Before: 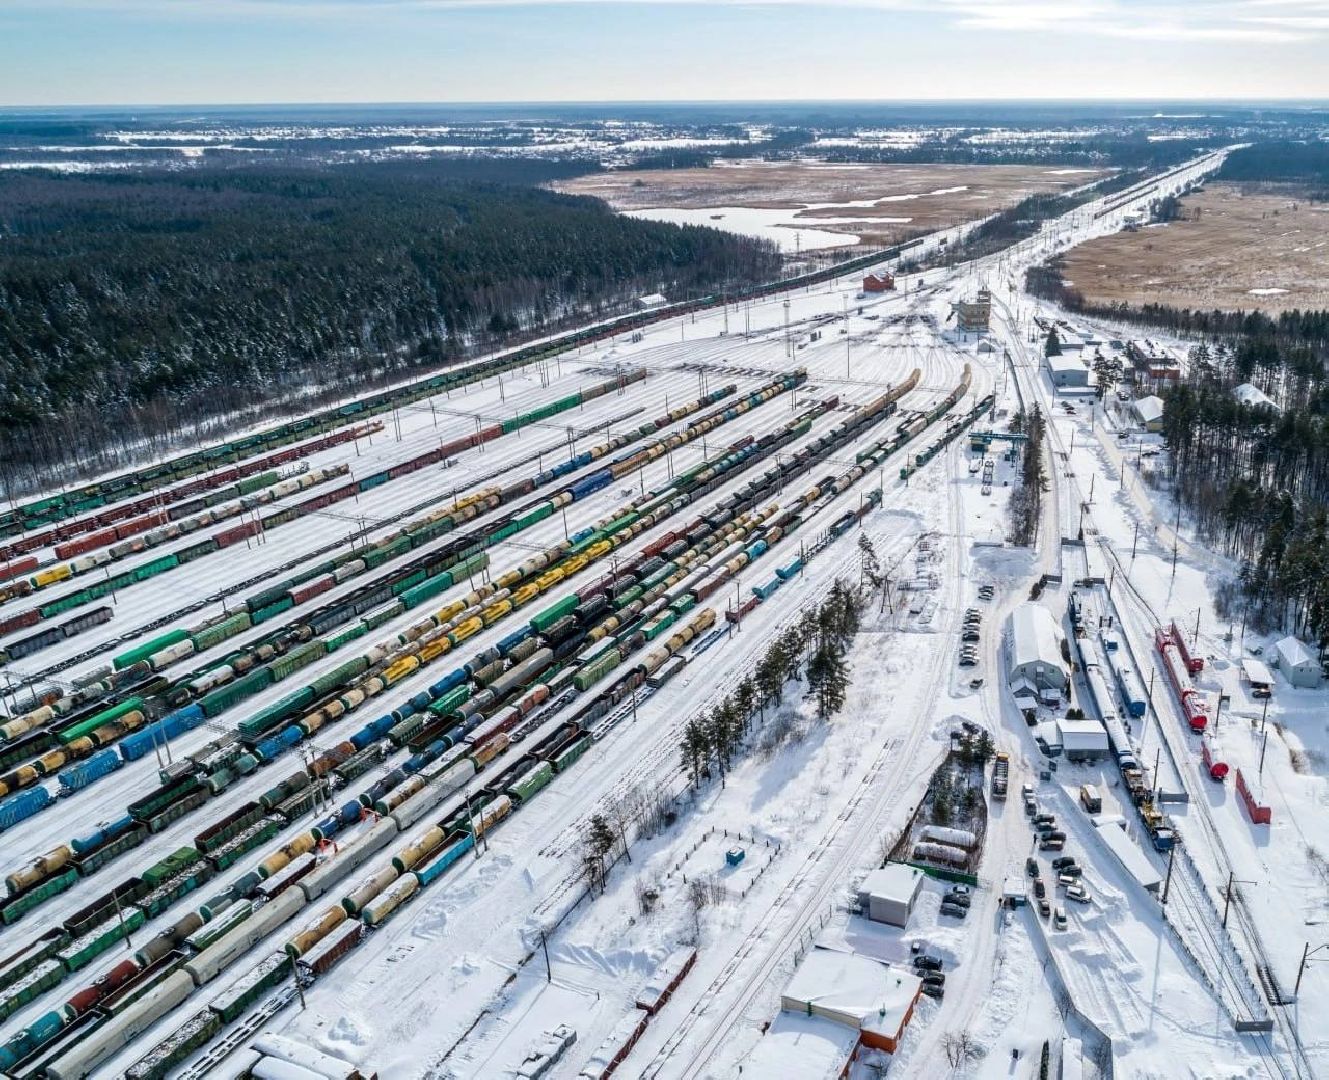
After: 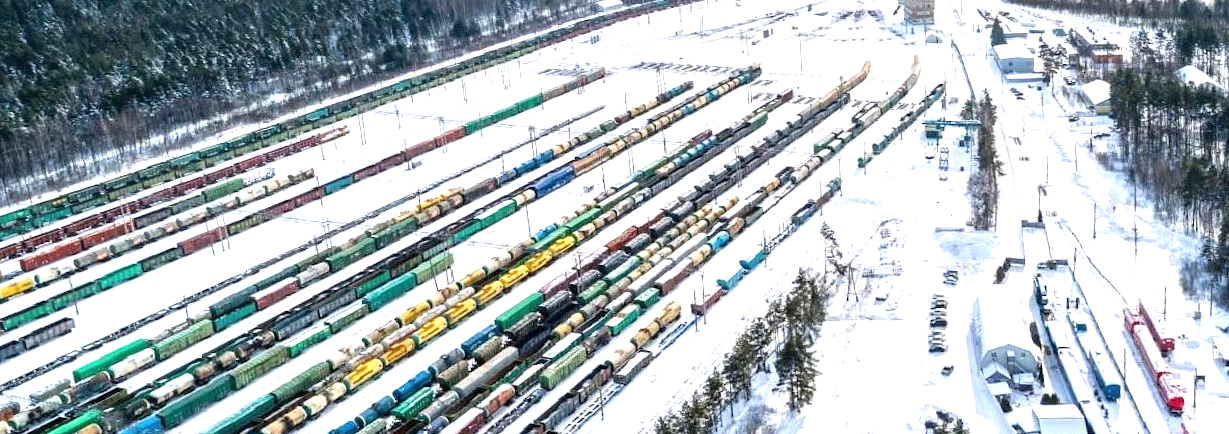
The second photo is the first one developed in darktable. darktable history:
crop and rotate: top 23.84%, bottom 34.294%
base curve: curves: ch0 [(0, 0) (0.472, 0.508) (1, 1)]
exposure: exposure 1.089 EV, compensate highlight preservation false
rotate and perspective: rotation -1.68°, lens shift (vertical) -0.146, crop left 0.049, crop right 0.912, crop top 0.032, crop bottom 0.96
